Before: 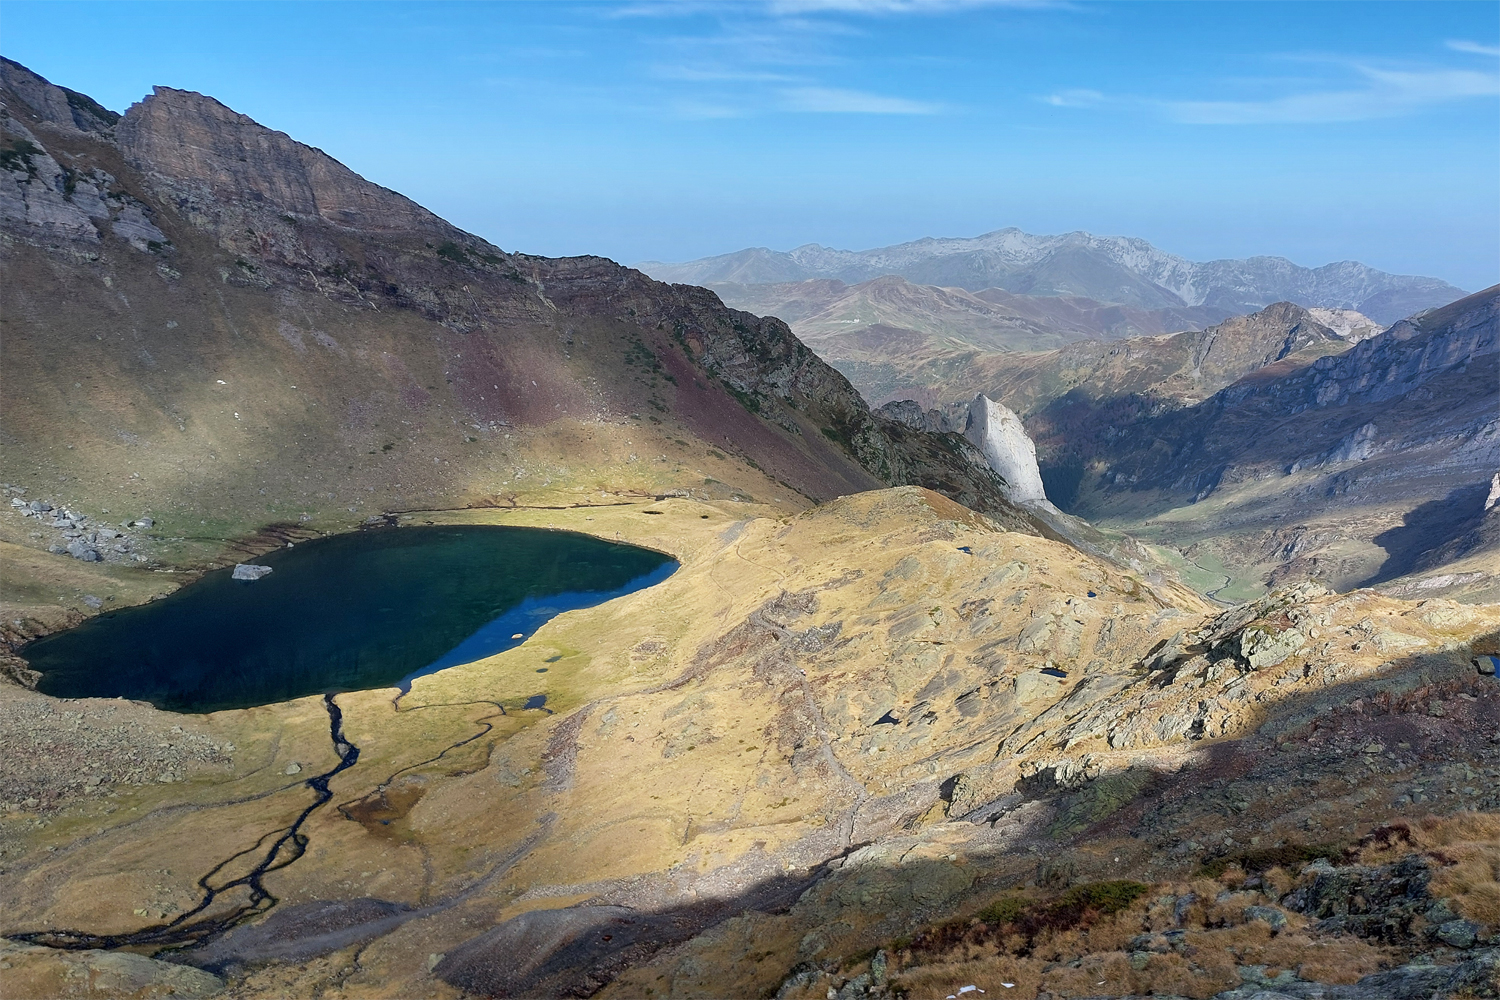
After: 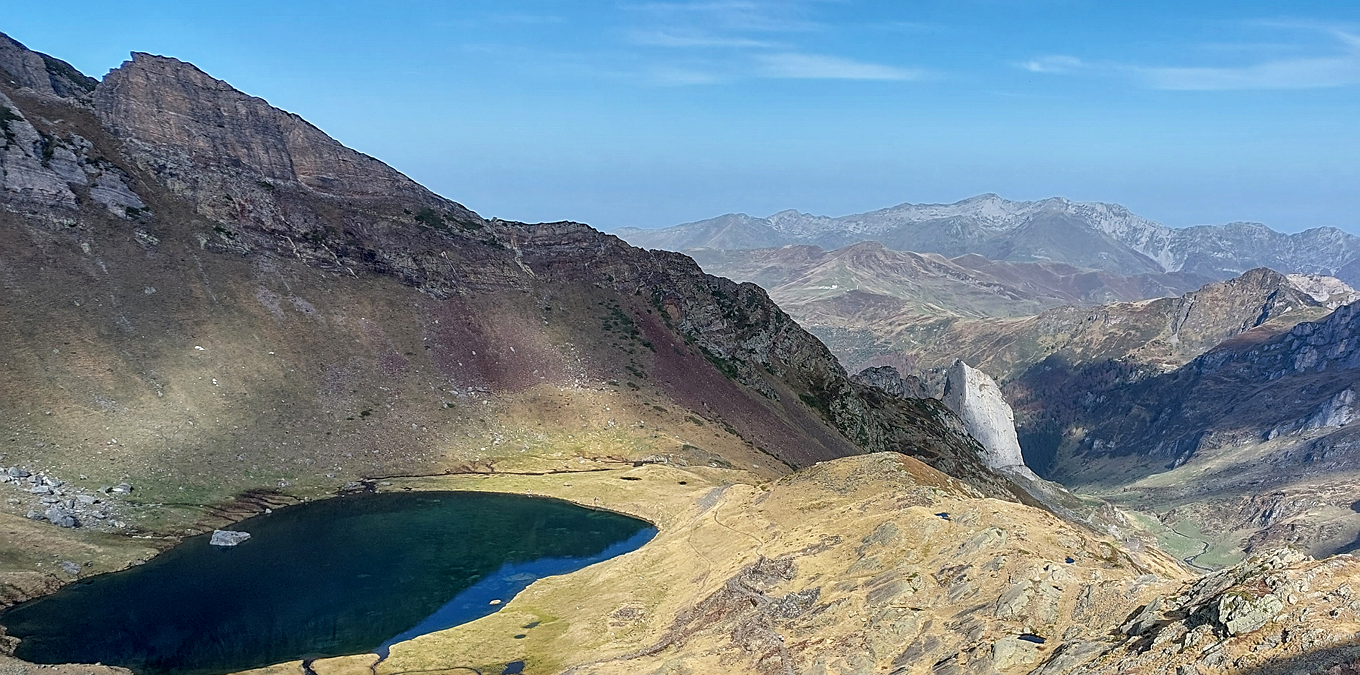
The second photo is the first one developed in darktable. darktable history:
local contrast: highlights 55%, shadows 52%, detail 130%, midtone range 0.452
tone equalizer: -8 EV -0.002 EV, -7 EV 0.005 EV, -6 EV -0.009 EV, -5 EV 0.011 EV, -4 EV -0.012 EV, -3 EV 0.007 EV, -2 EV -0.062 EV, -1 EV -0.293 EV, +0 EV -0.582 EV, smoothing diameter 2%, edges refinement/feathering 20, mask exposure compensation -1.57 EV, filter diffusion 5
crop: left 1.509%, top 3.452%, right 7.696%, bottom 28.452%
sharpen: on, module defaults
